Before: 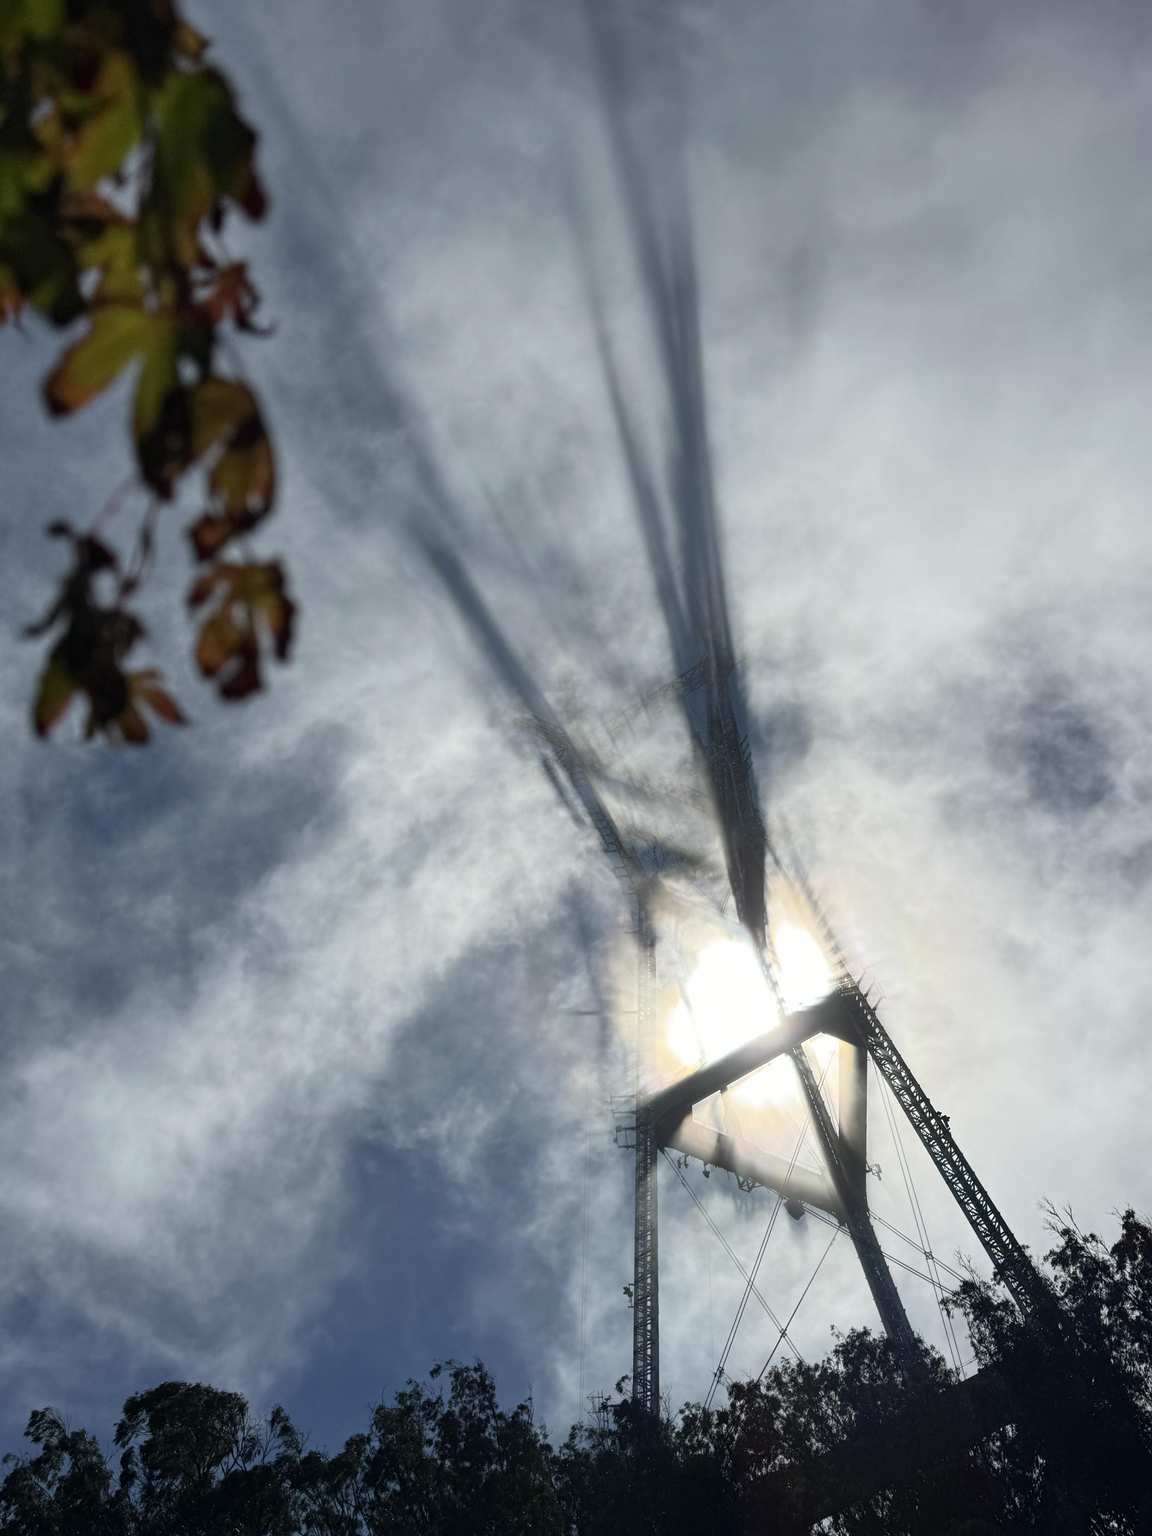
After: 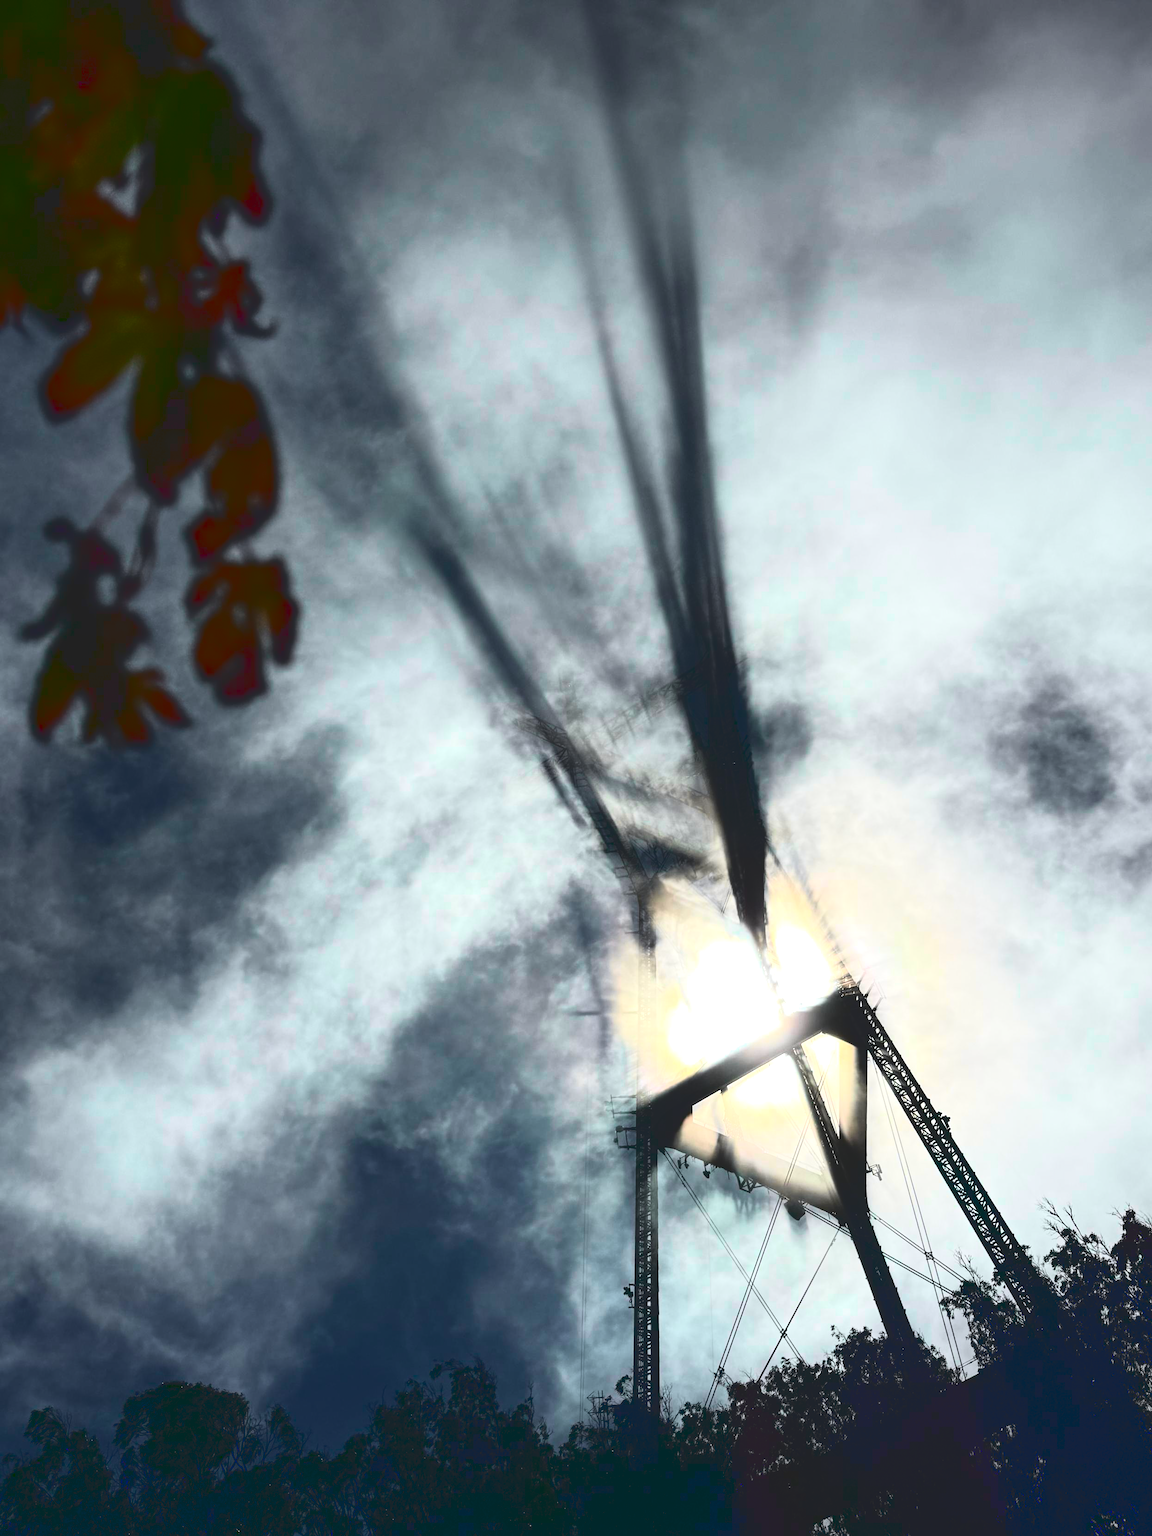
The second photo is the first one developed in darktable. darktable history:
base curve: curves: ch0 [(0, 0.02) (0.083, 0.036) (1, 1)]
tone equalizer: -8 EV -0.001 EV, -7 EV 0.002 EV, -6 EV -0.002 EV, -5 EV -0.003 EV, -4 EV -0.082 EV, -3 EV -0.199 EV, -2 EV -0.261 EV, -1 EV 0.097 EV, +0 EV 0.311 EV
tone curve: curves: ch0 [(0, 0.013) (0.054, 0.018) (0.205, 0.191) (0.289, 0.292) (0.39, 0.424) (0.493, 0.551) (0.647, 0.752) (0.796, 0.887) (1, 0.998)]; ch1 [(0, 0) (0.371, 0.339) (0.477, 0.452) (0.494, 0.495) (0.501, 0.501) (0.51, 0.516) (0.54, 0.557) (0.572, 0.605) (0.625, 0.687) (0.774, 0.841) (1, 1)]; ch2 [(0, 0) (0.32, 0.281) (0.403, 0.399) (0.441, 0.428) (0.47, 0.469) (0.498, 0.496) (0.524, 0.543) (0.551, 0.579) (0.633, 0.665) (0.7, 0.711) (1, 1)], color space Lab, independent channels, preserve colors none
